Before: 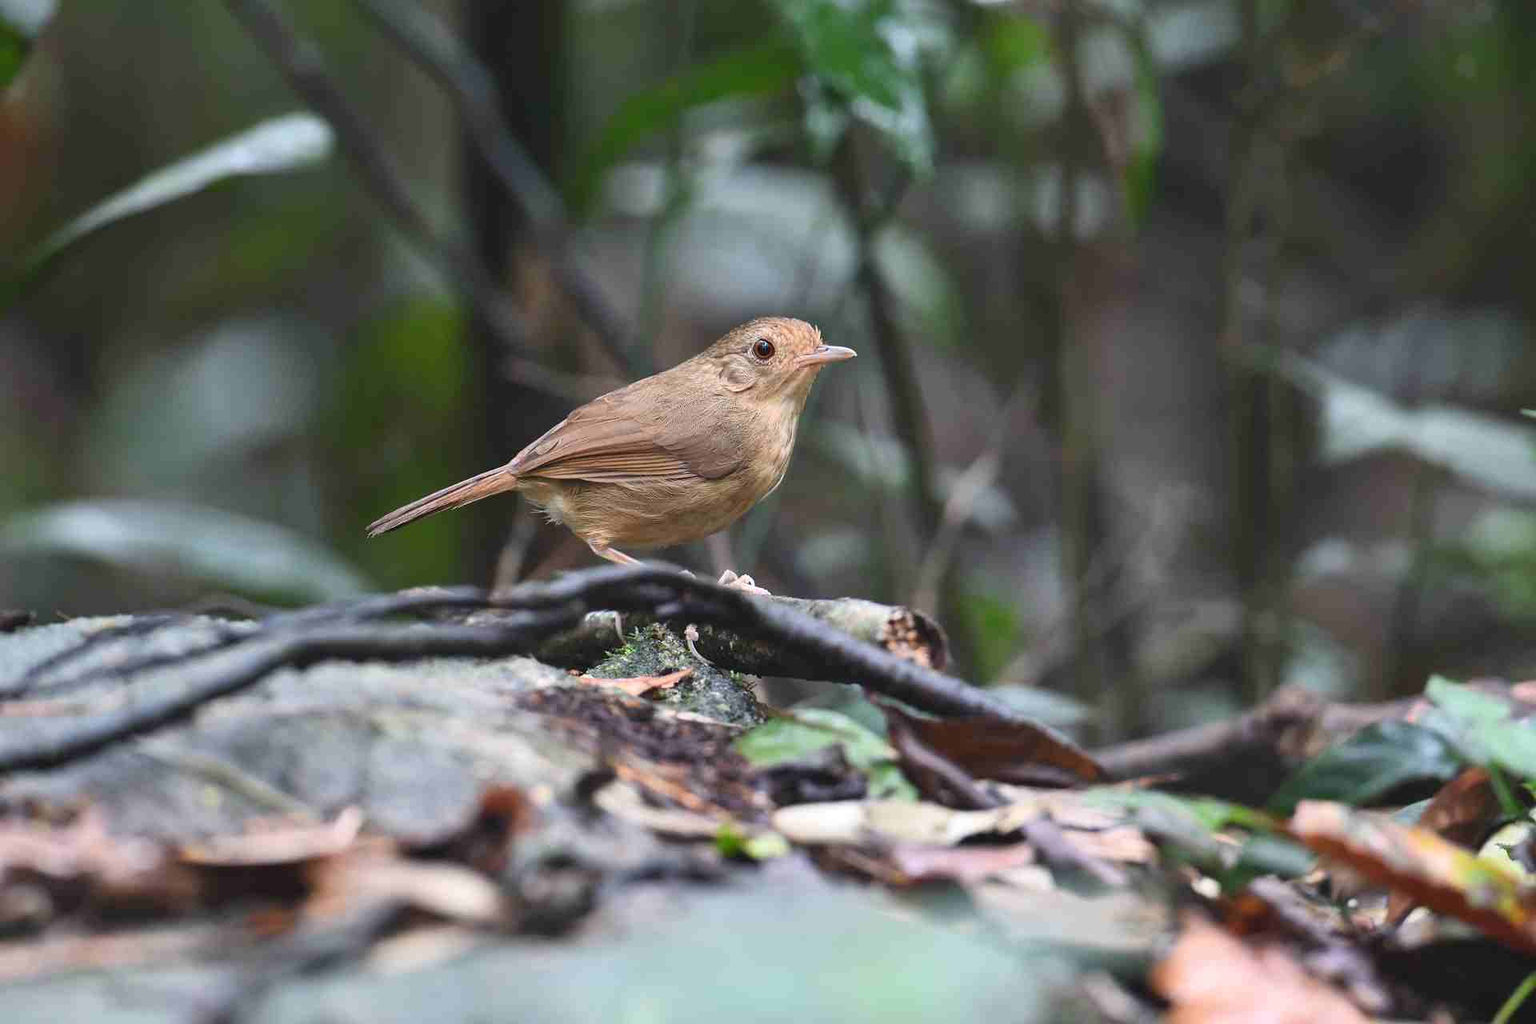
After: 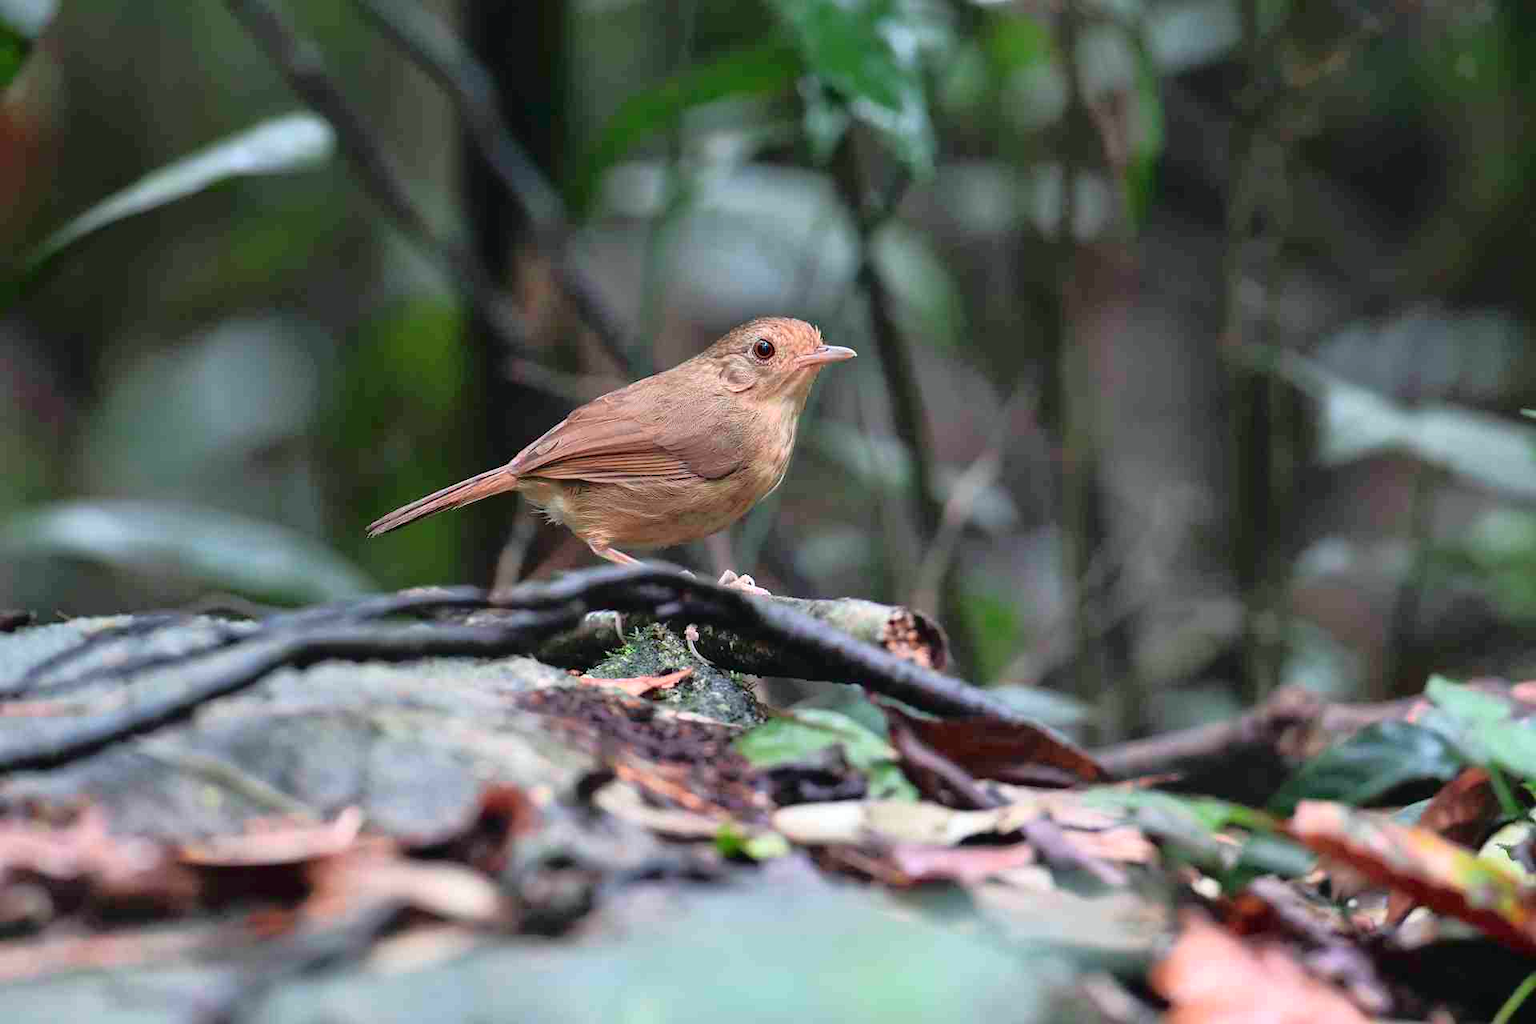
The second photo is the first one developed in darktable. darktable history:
tone curve: curves: ch0 [(0, 0) (0.126, 0.061) (0.362, 0.382) (0.498, 0.498) (0.706, 0.712) (1, 1)]; ch1 [(0, 0) (0.5, 0.497) (0.55, 0.578) (1, 1)]; ch2 [(0, 0) (0.44, 0.424) (0.489, 0.486) (0.537, 0.538) (1, 1)], color space Lab, independent channels, preserve colors none
